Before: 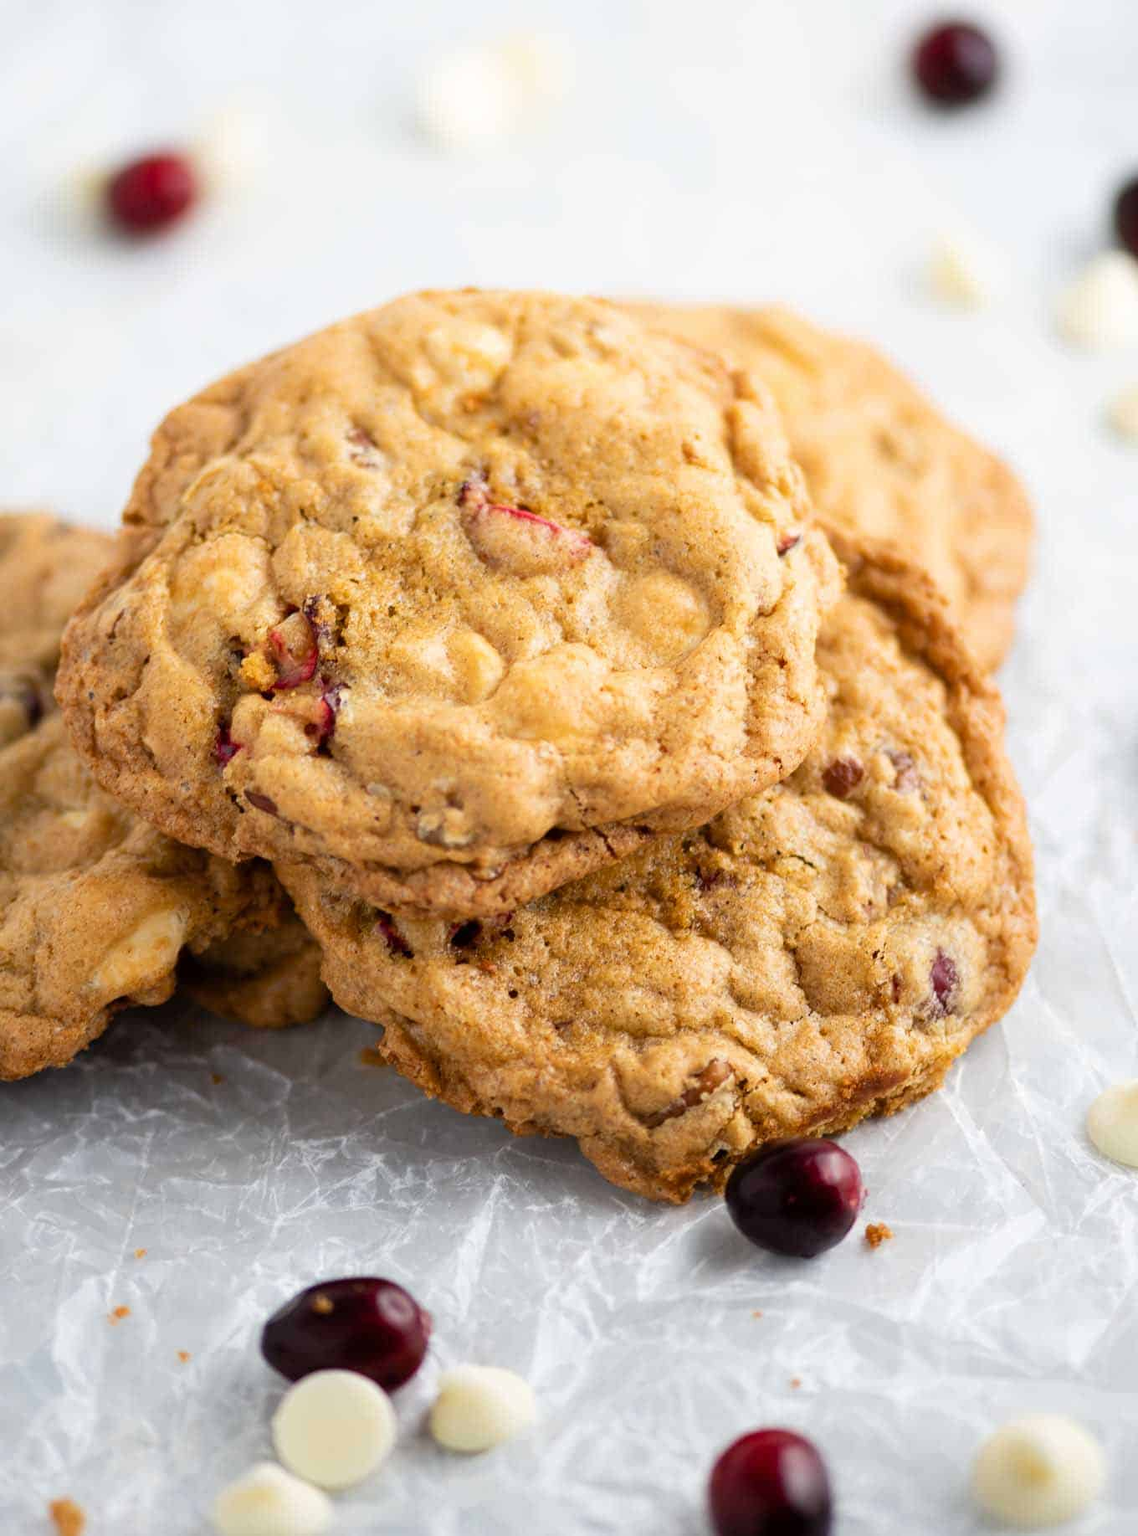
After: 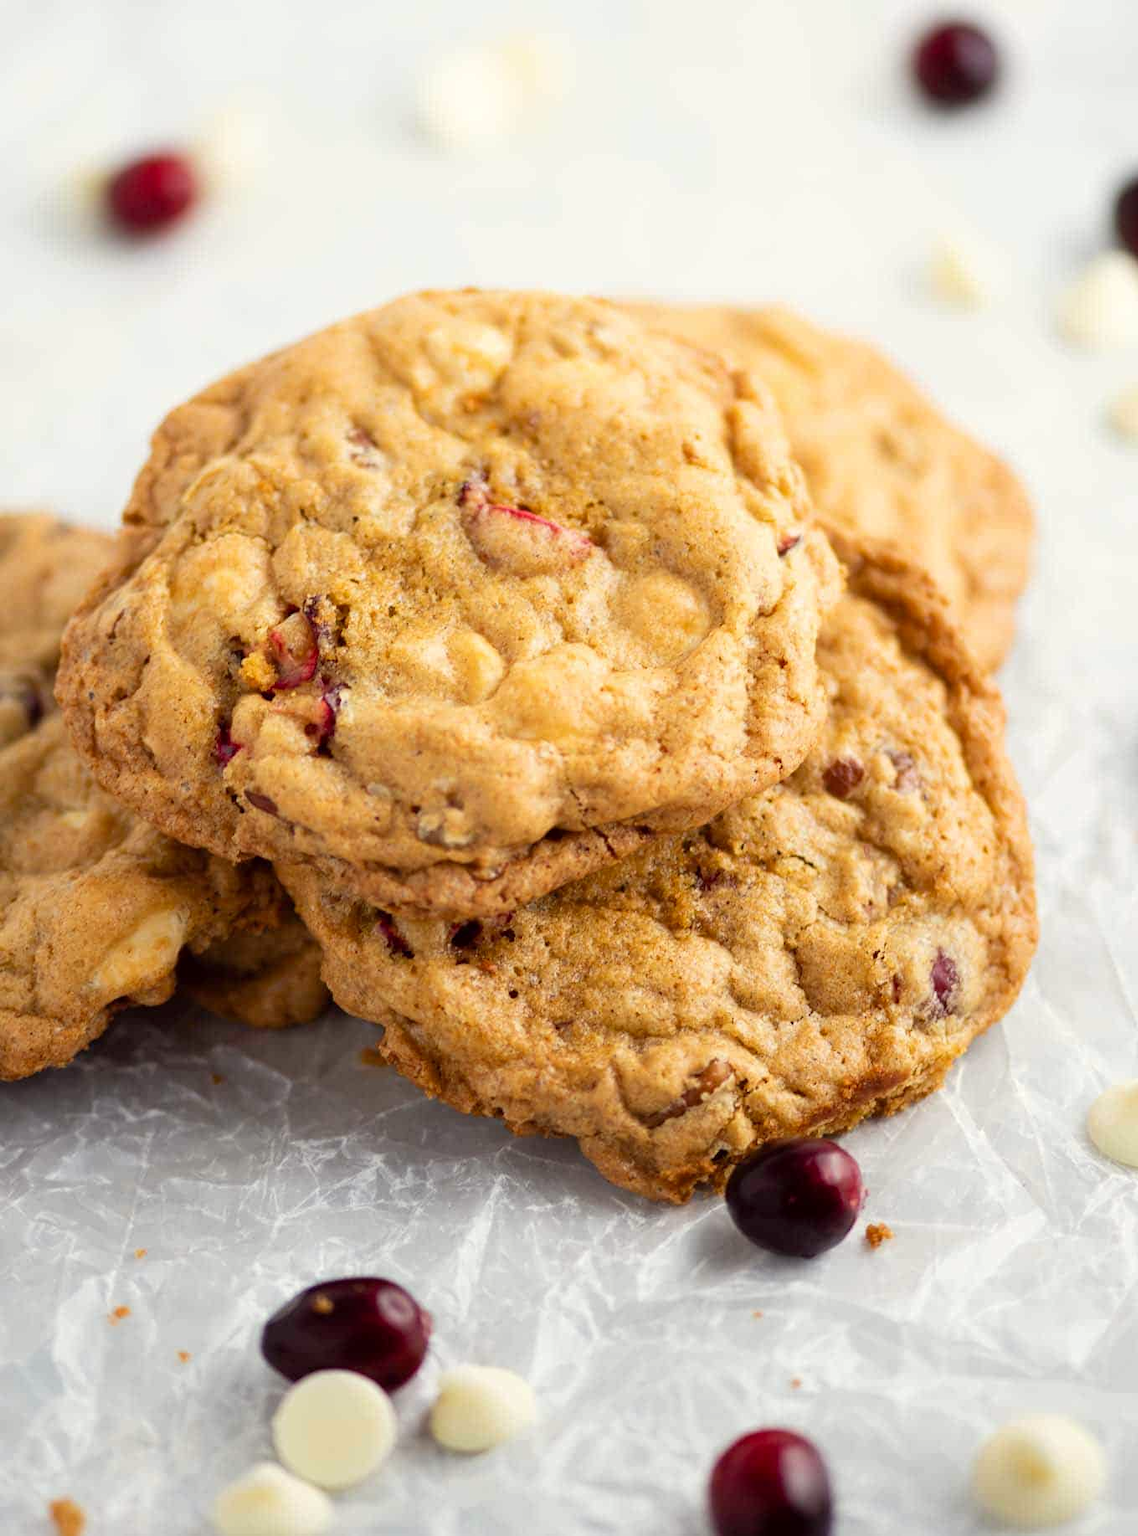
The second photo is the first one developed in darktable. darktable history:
color correction: highlights a* -0.986, highlights b* 4.62, shadows a* 3.67
